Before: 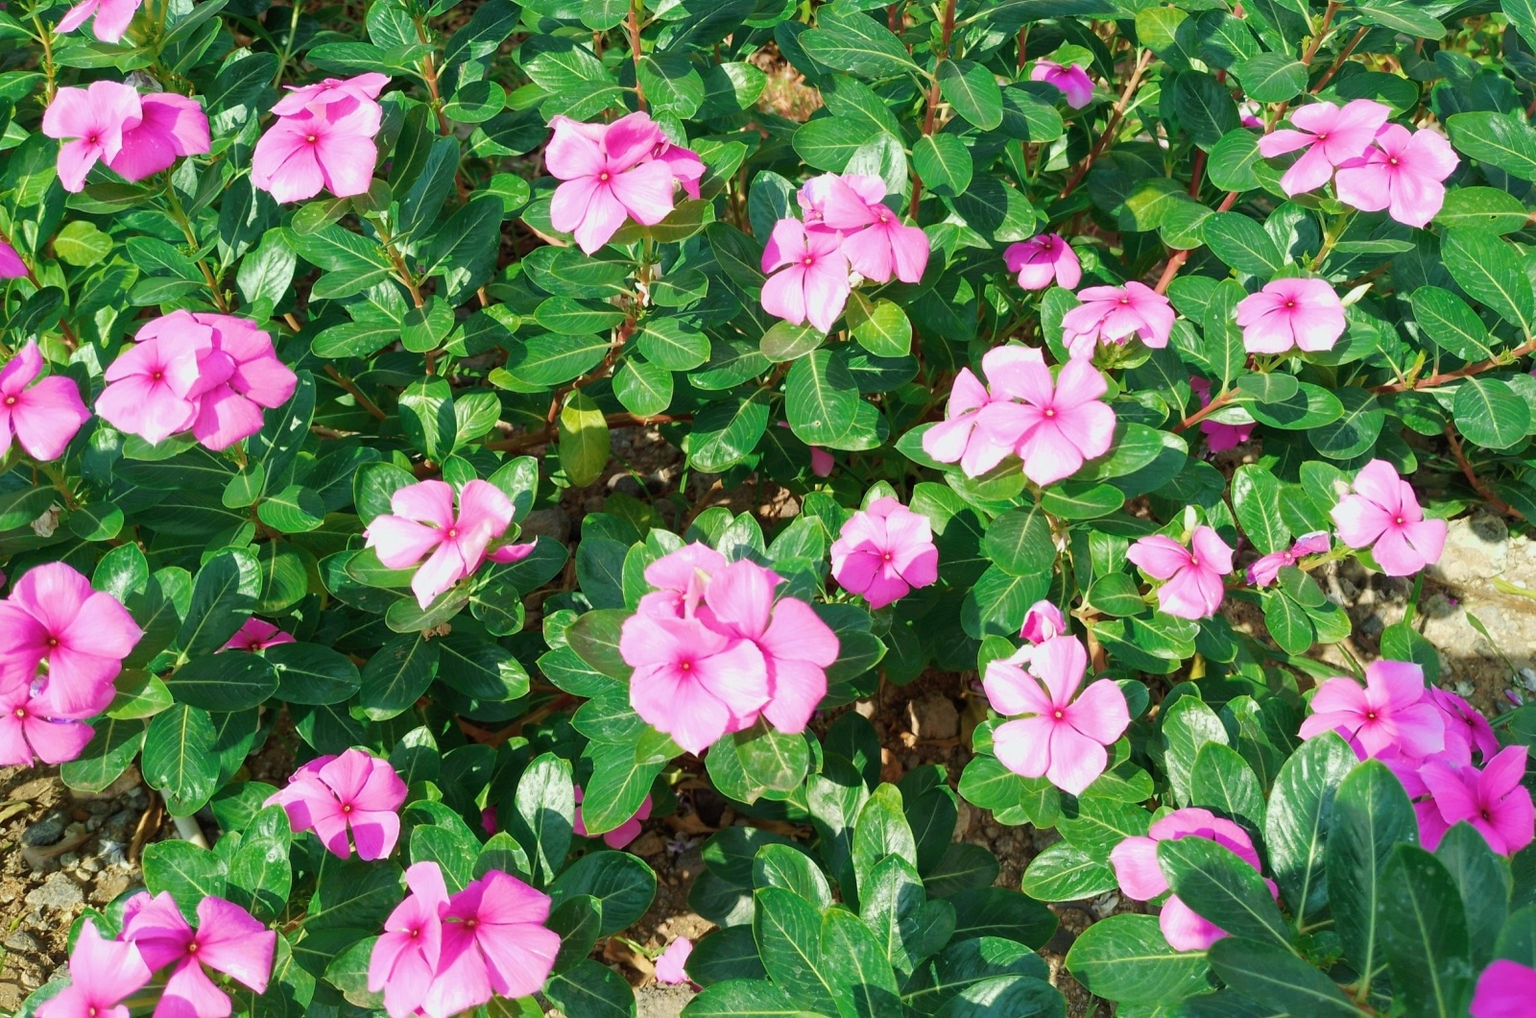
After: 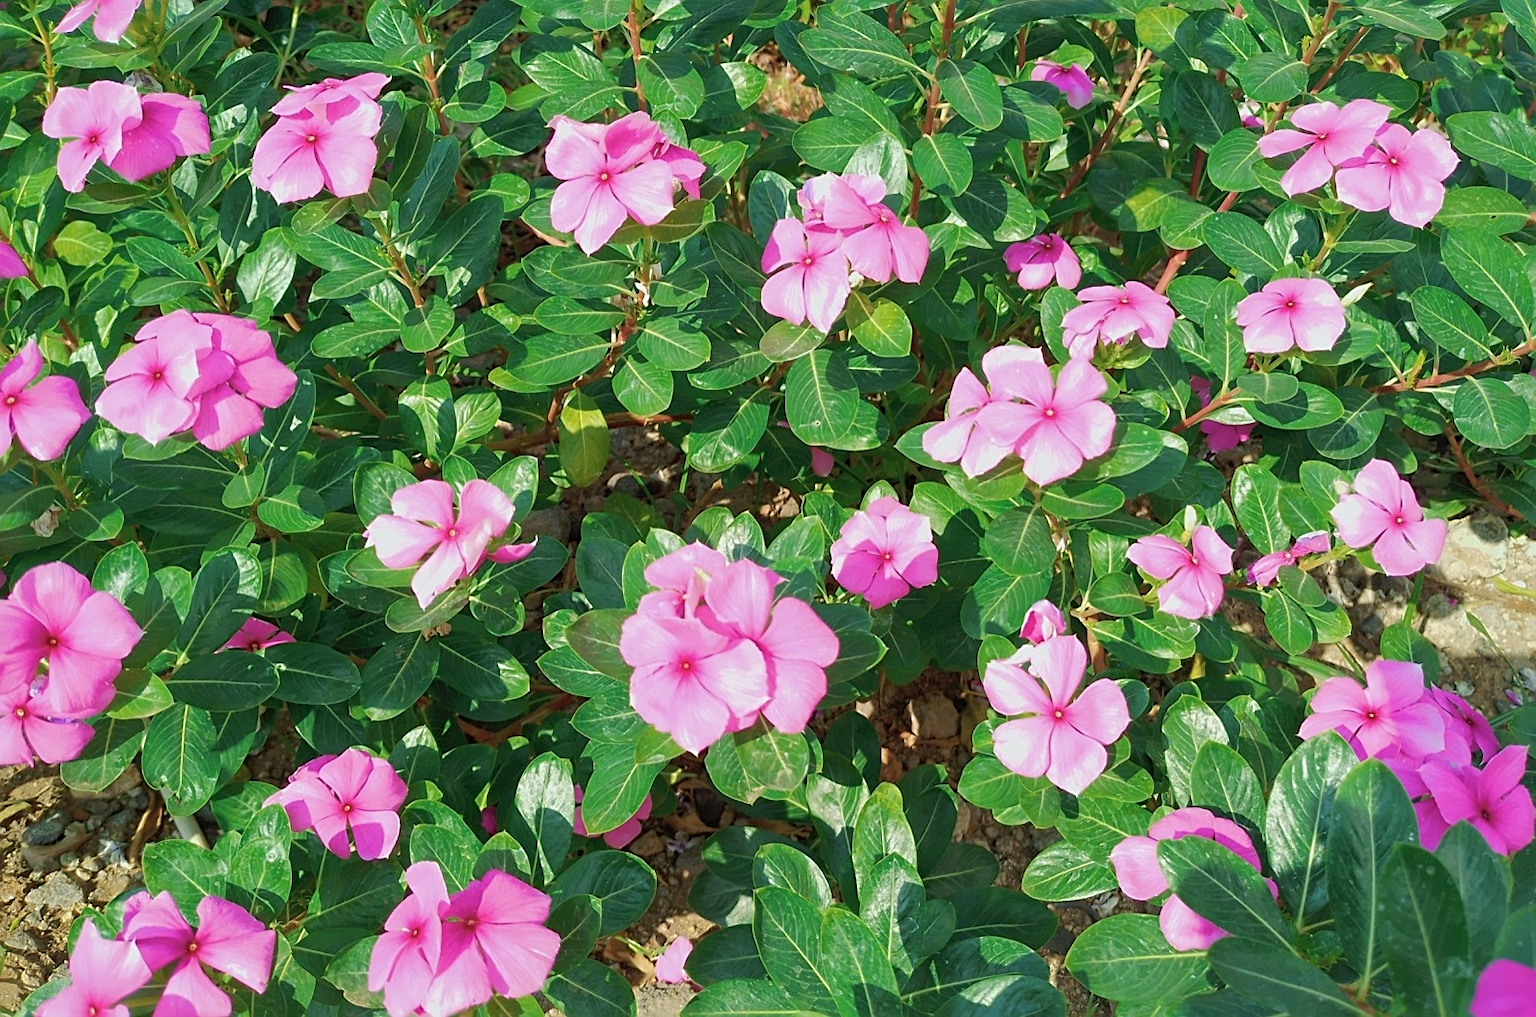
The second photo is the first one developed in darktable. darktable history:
contrast brightness saturation: saturation -0.067
sharpen: on, module defaults
shadows and highlights: on, module defaults
